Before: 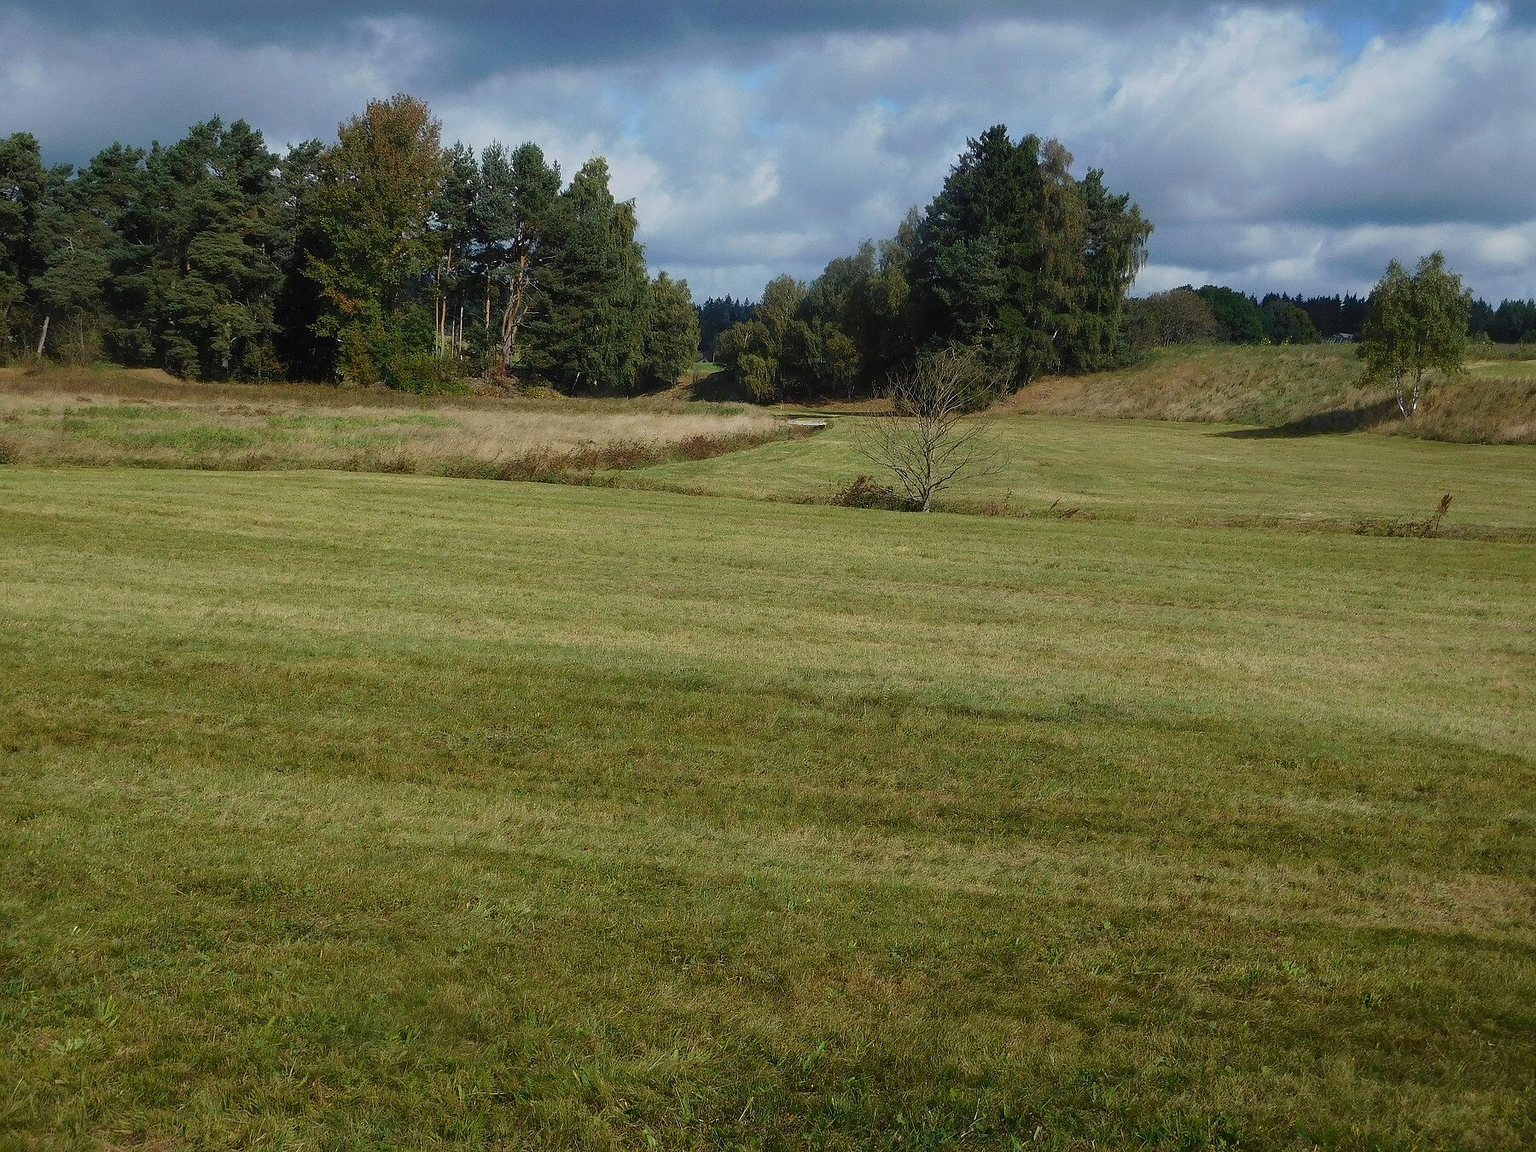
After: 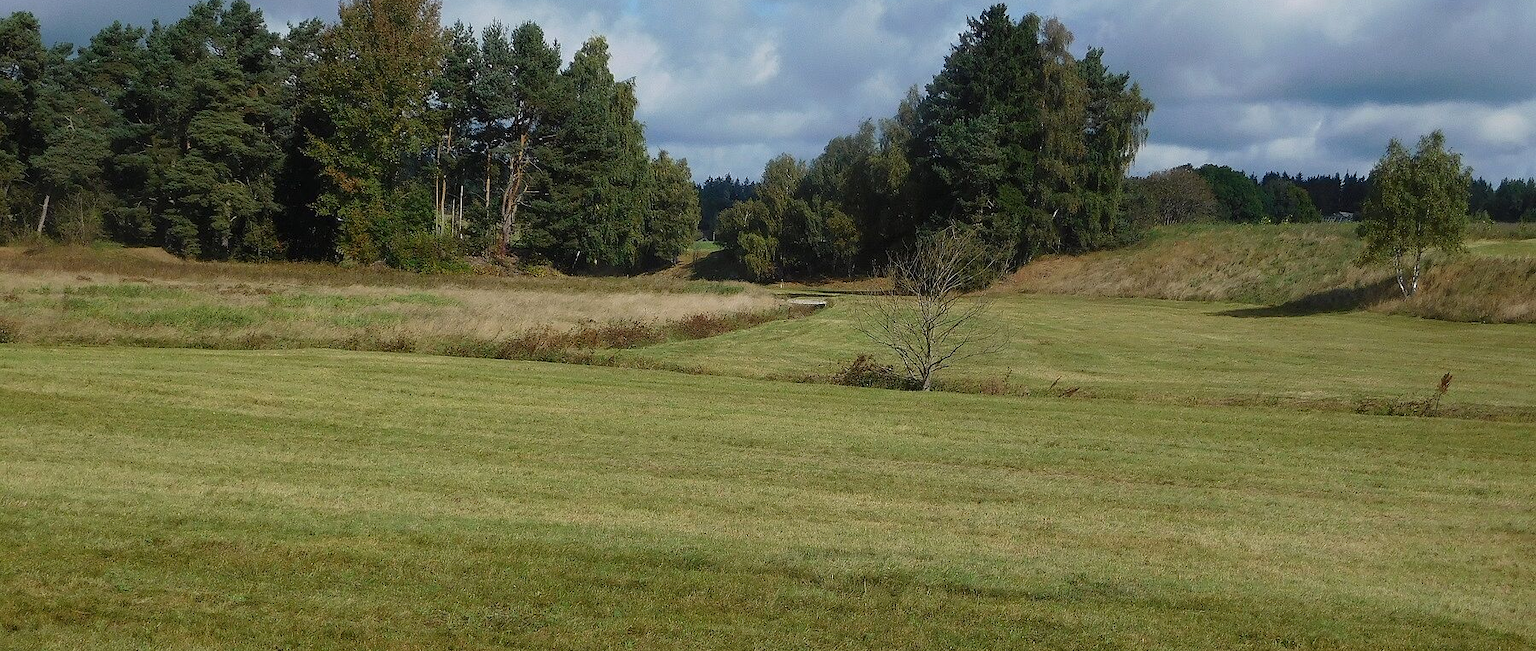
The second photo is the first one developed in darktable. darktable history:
crop and rotate: top 10.54%, bottom 32.865%
